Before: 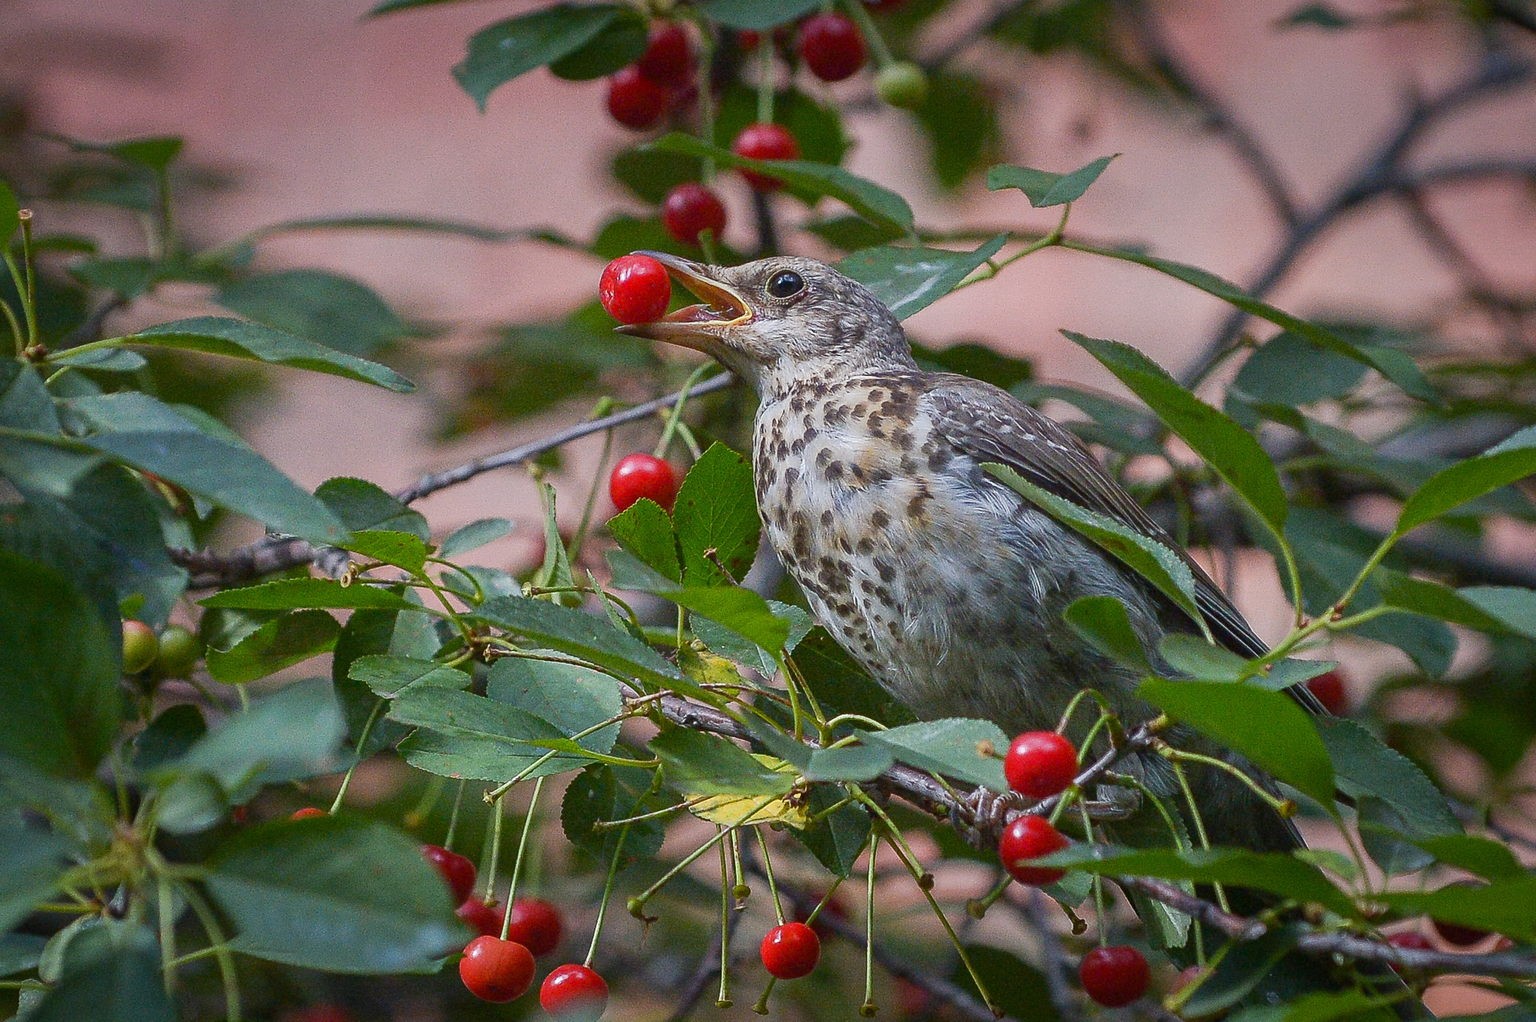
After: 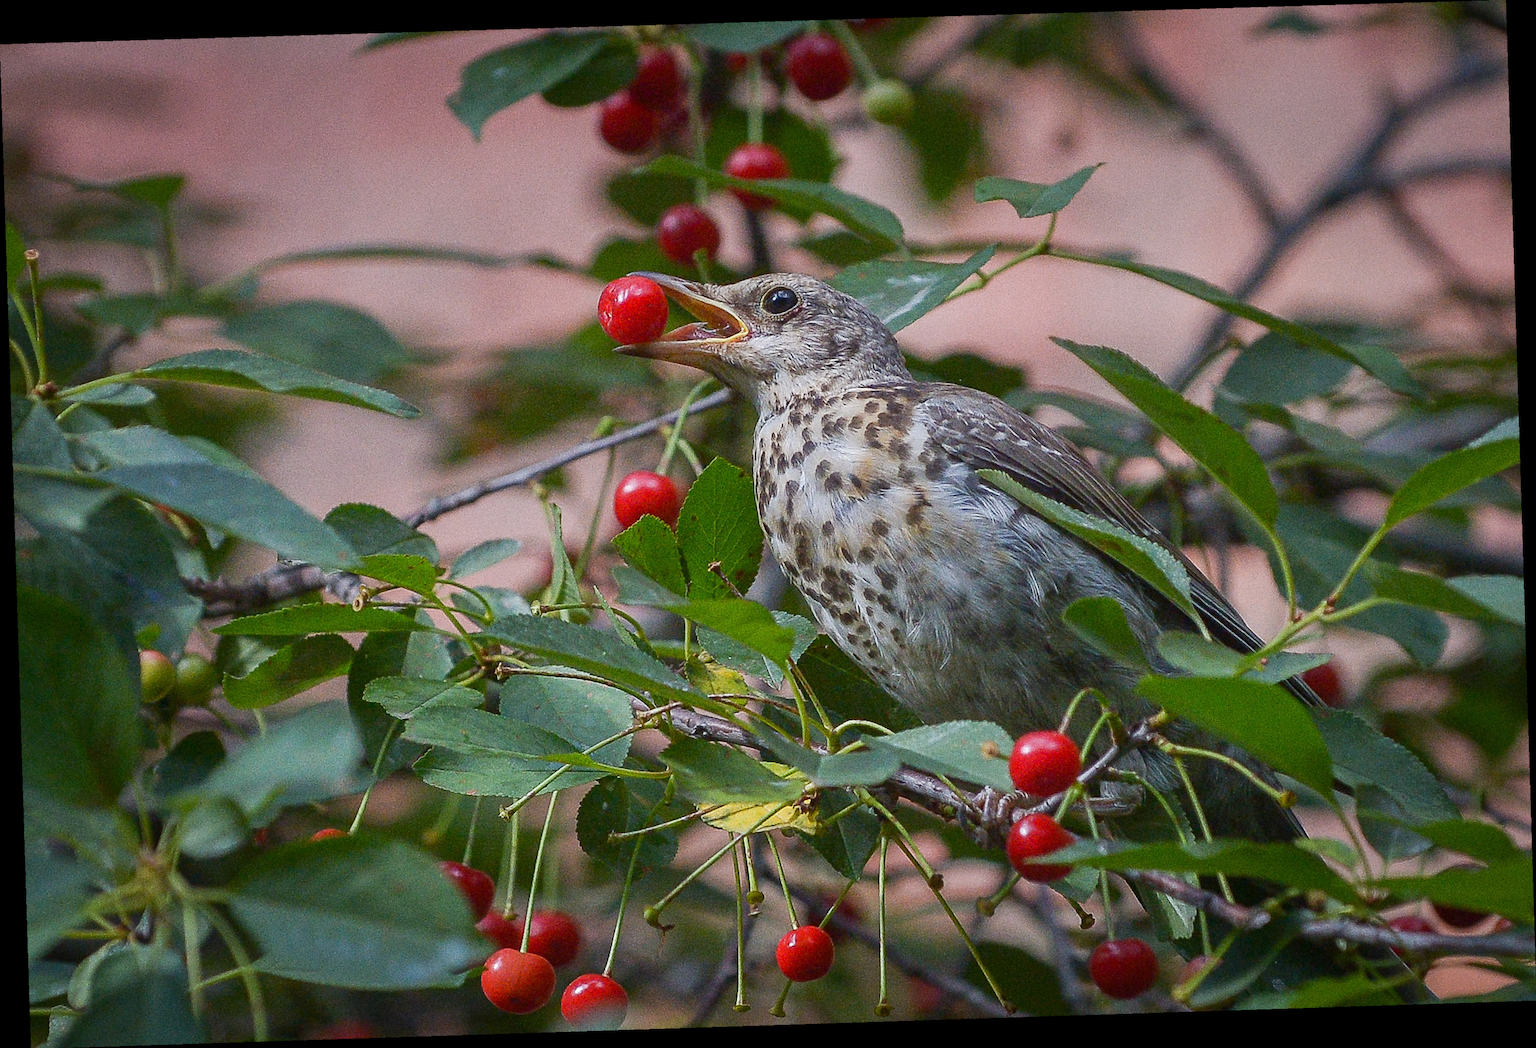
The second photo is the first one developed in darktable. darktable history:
rotate and perspective: rotation -1.77°, lens shift (horizontal) 0.004, automatic cropping off
grain: coarseness 7.08 ISO, strength 21.67%, mid-tones bias 59.58%
